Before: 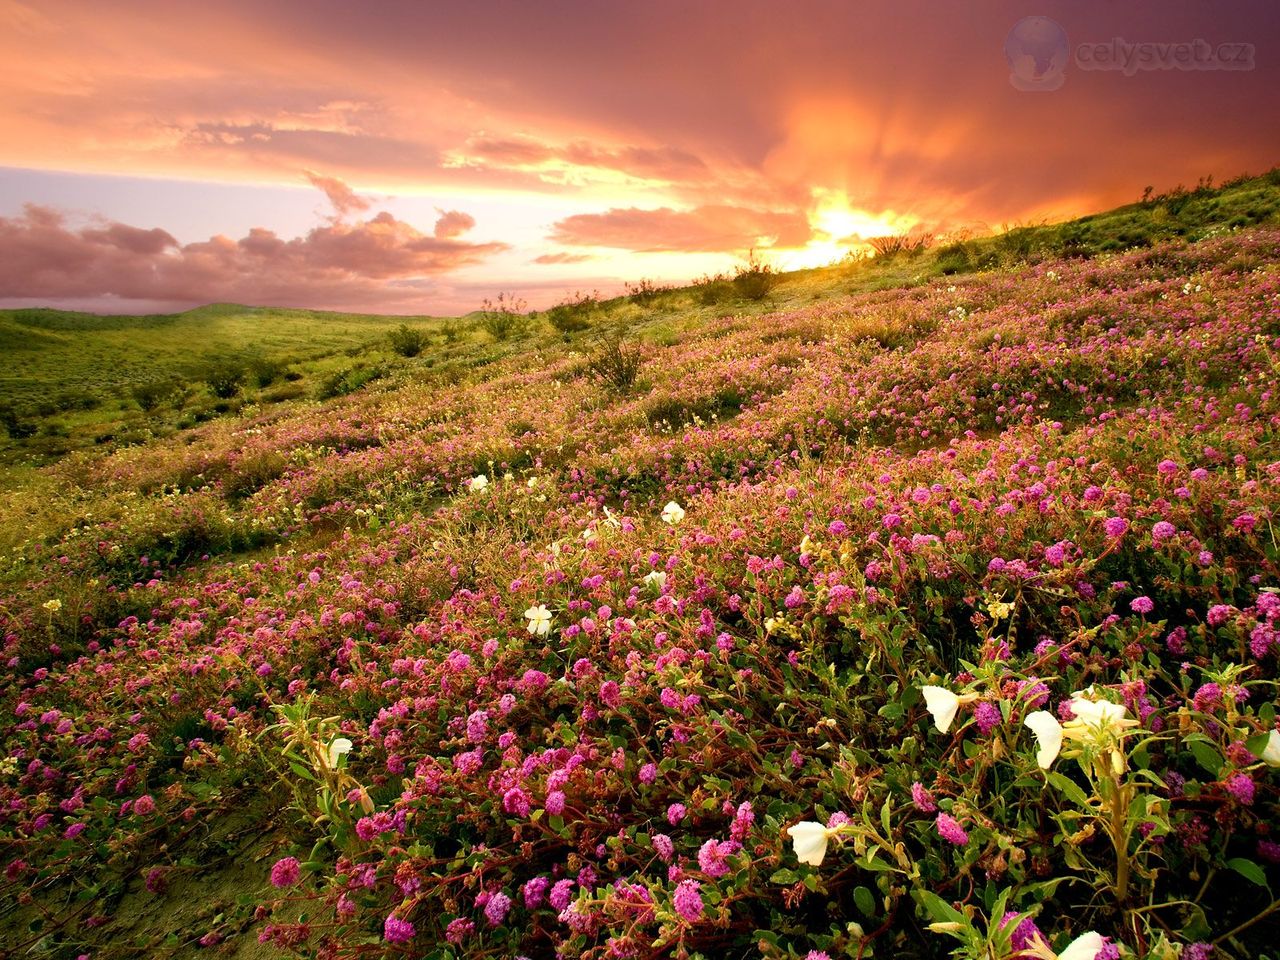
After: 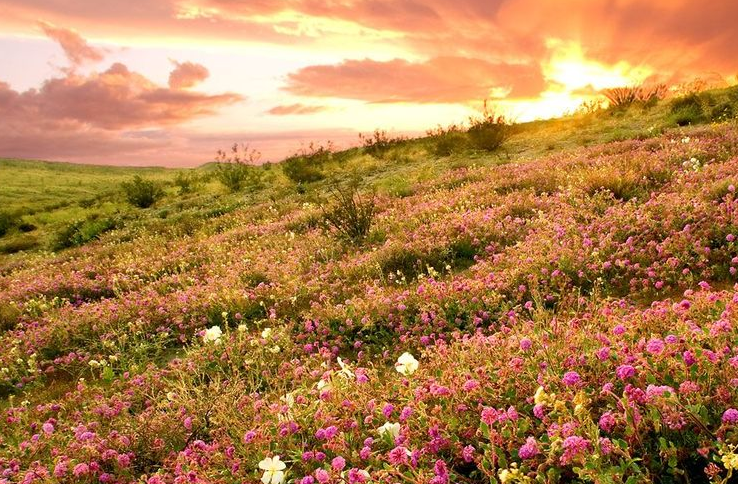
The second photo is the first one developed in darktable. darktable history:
crop: left 20.849%, top 15.583%, right 21.419%, bottom 33.937%
